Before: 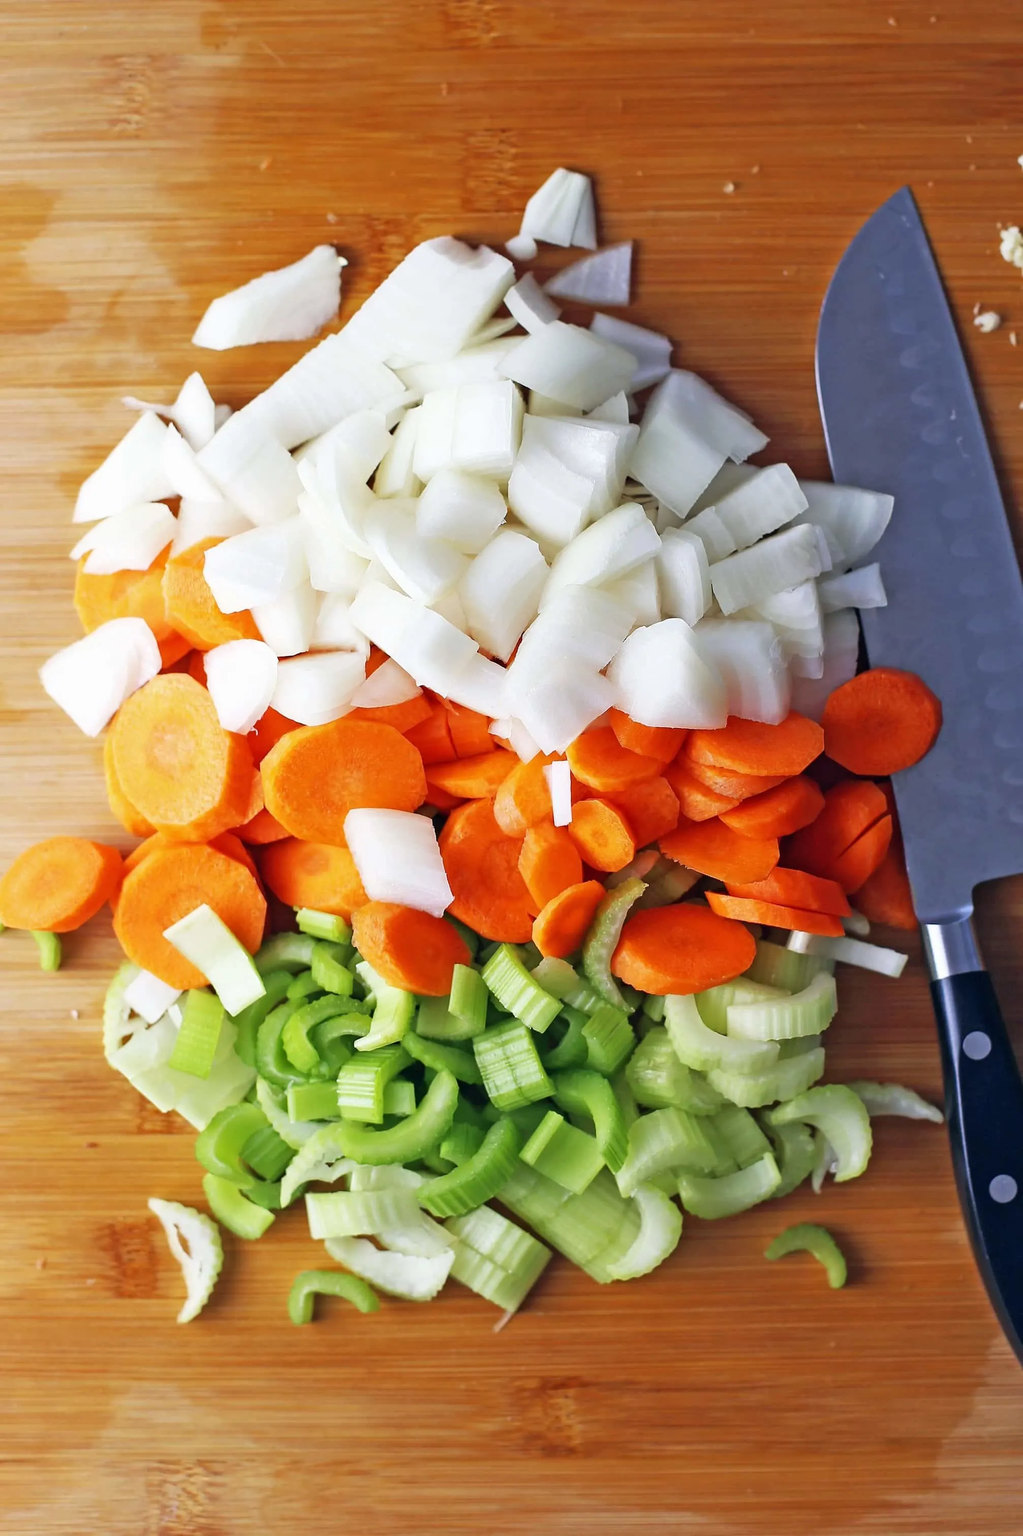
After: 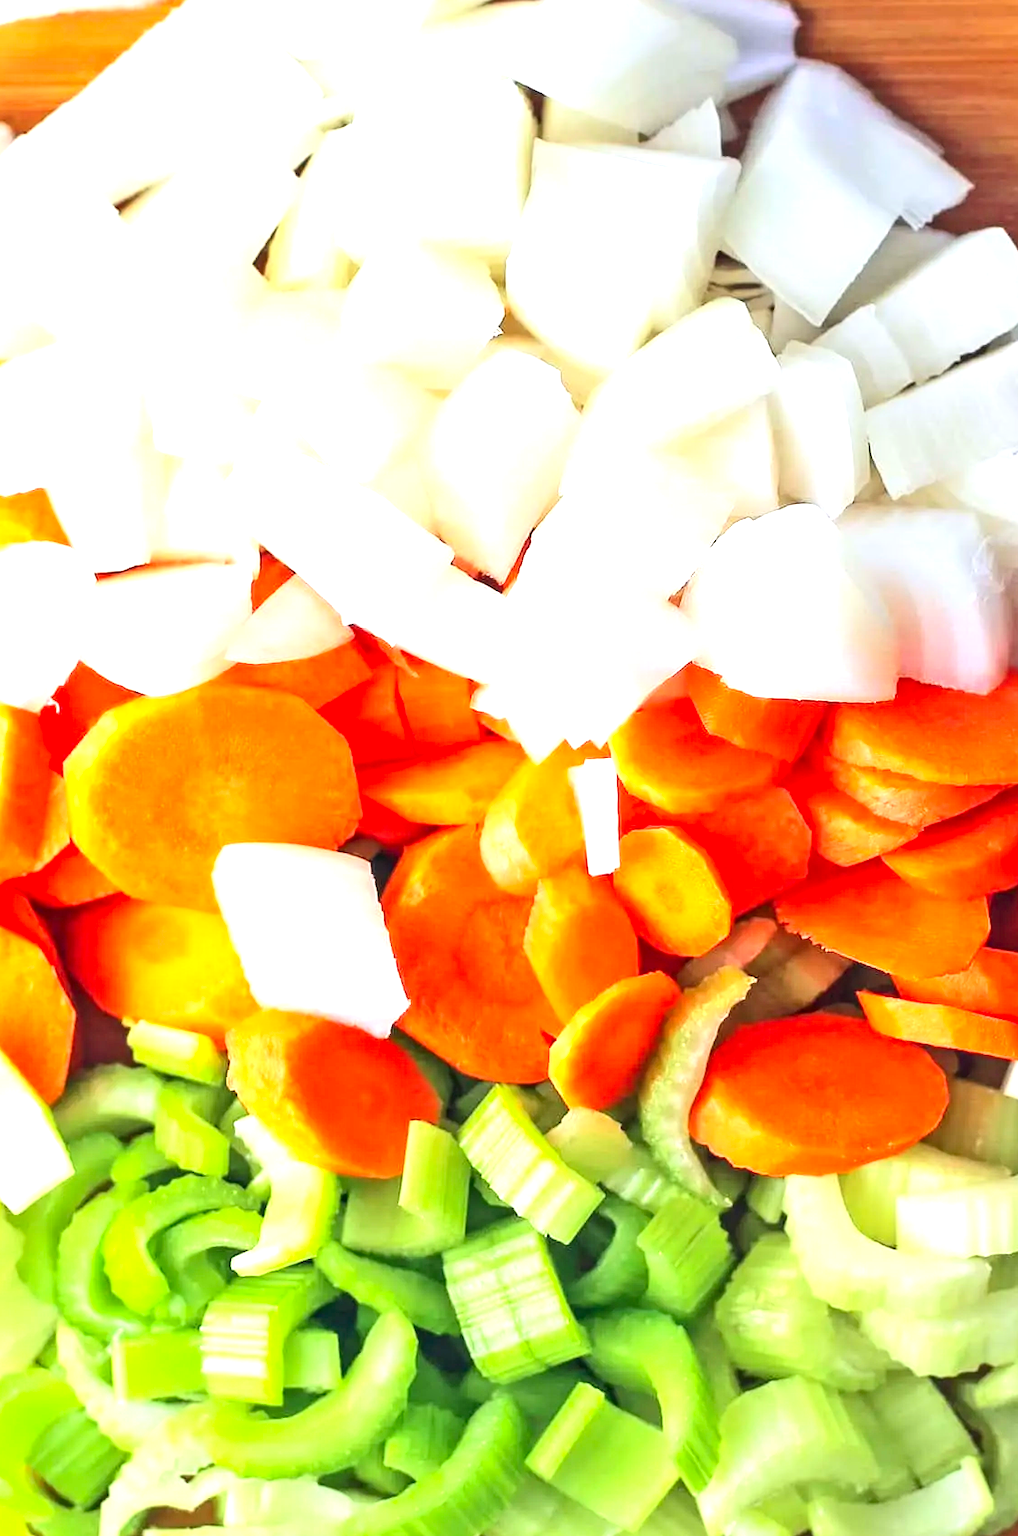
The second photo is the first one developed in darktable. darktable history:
contrast brightness saturation: contrast 0.201, brightness 0.162, saturation 0.222
exposure: black level correction 0, exposure 1.106 EV, compensate highlight preservation false
local contrast: on, module defaults
crop and rotate: left 21.963%, top 21.864%, right 22.211%, bottom 22.049%
